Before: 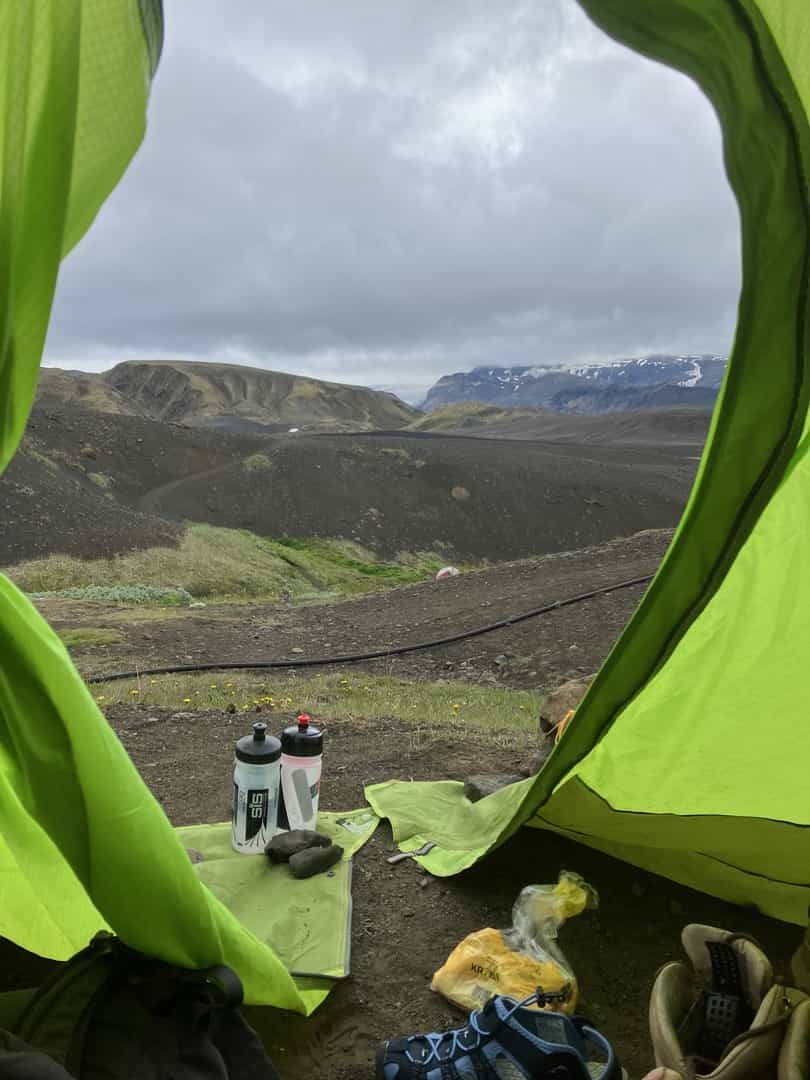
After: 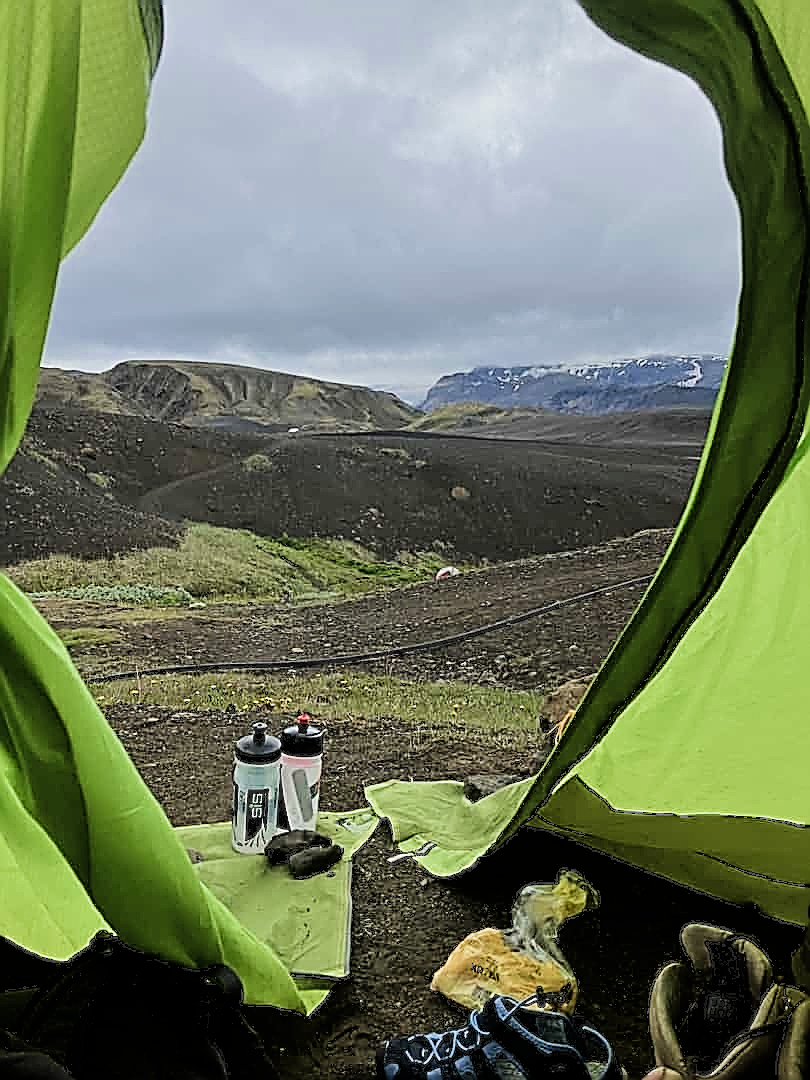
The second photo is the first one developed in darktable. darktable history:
filmic rgb: black relative exposure -7.5 EV, white relative exposure 4.99 EV, hardness 3.33, contrast 1.299, add noise in highlights 0.001, preserve chrominance max RGB, color science v3 (2019), use custom middle-gray values true, iterations of high-quality reconstruction 10, contrast in highlights soft
velvia: on, module defaults
sharpen: amount 1.992
